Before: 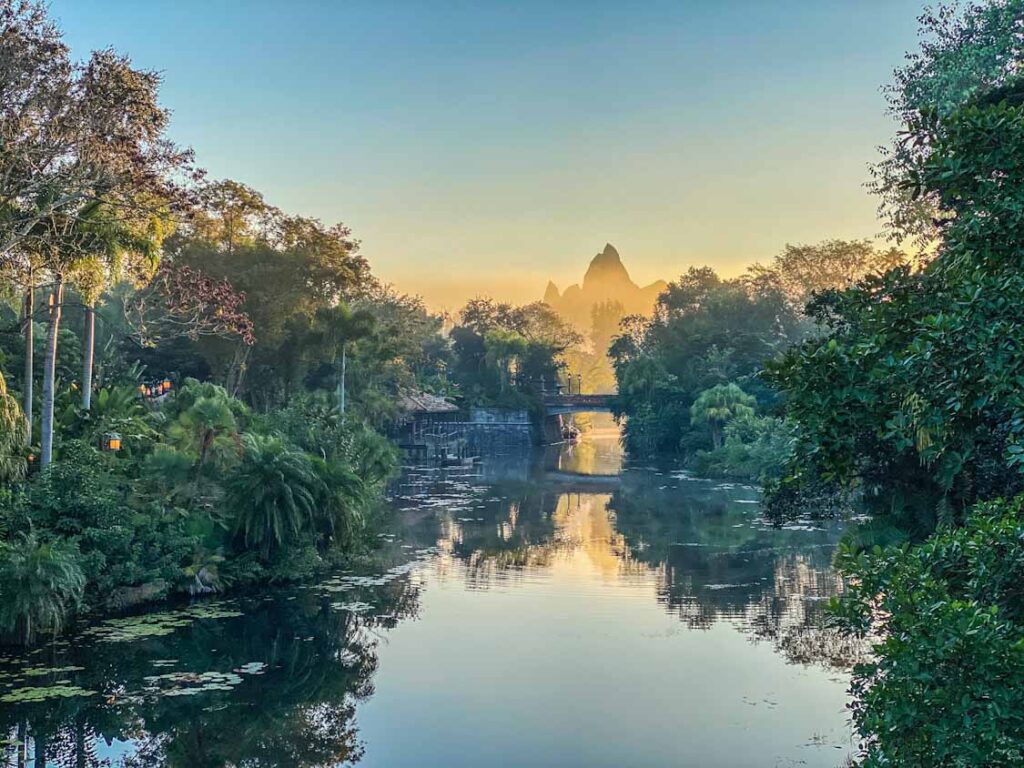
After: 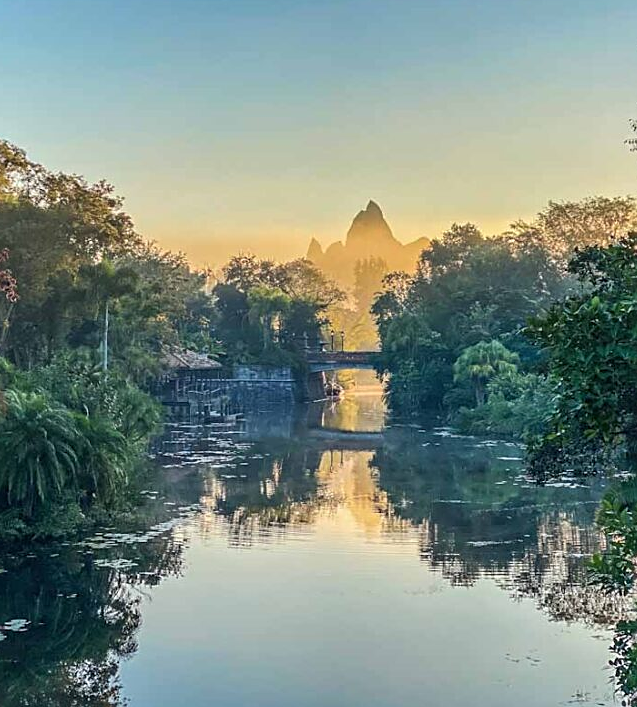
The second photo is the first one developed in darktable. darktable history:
sharpen: on, module defaults
crop and rotate: left 23.15%, top 5.622%, right 14.601%, bottom 2.28%
